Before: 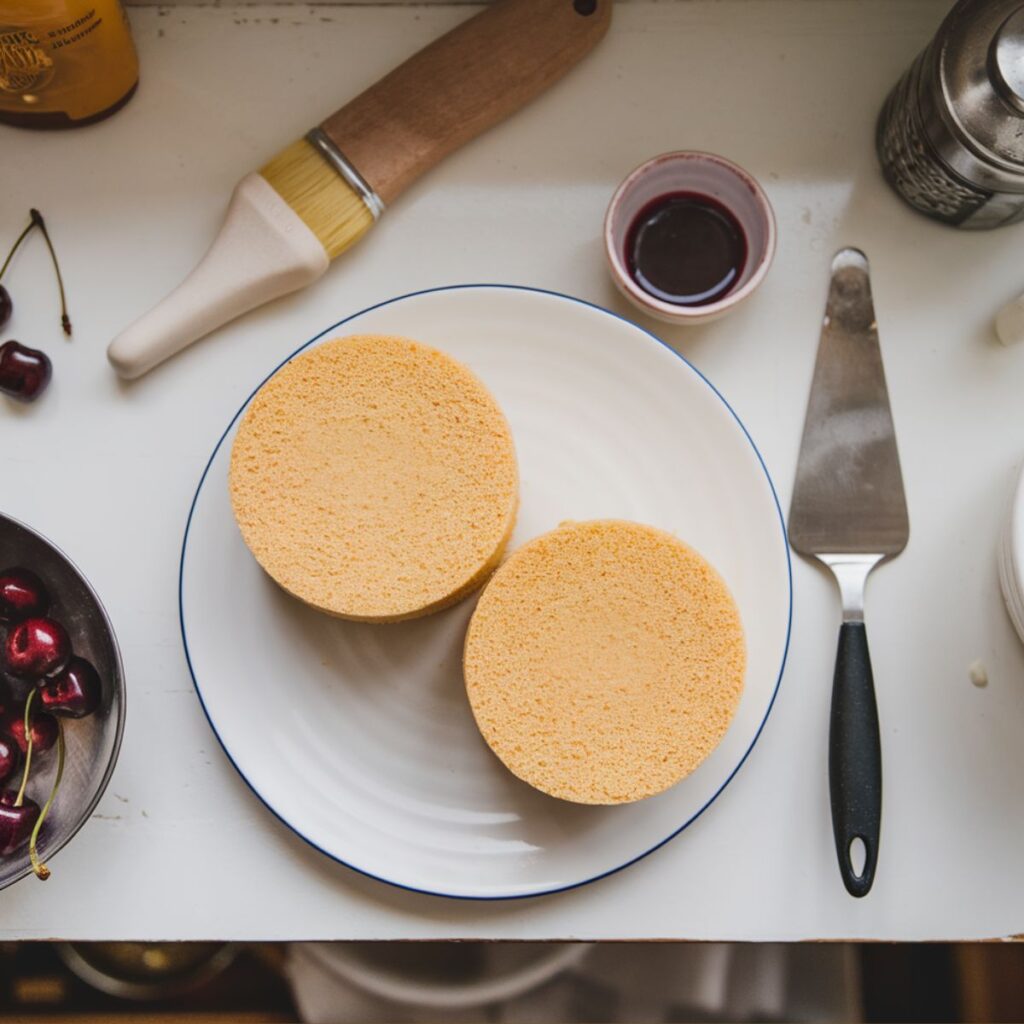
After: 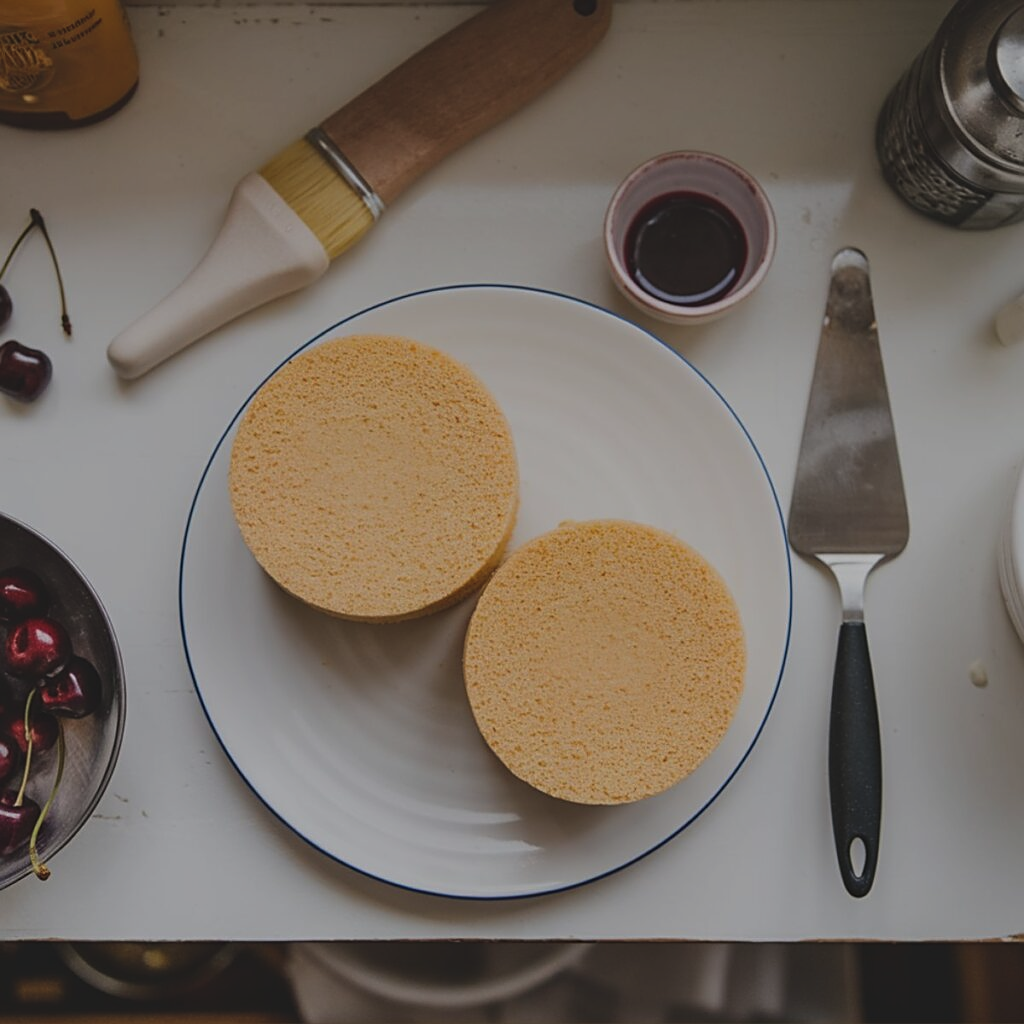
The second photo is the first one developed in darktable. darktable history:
sharpen: on, module defaults
exposure: black level correction -0.016, exposure -1.018 EV, compensate highlight preservation false
